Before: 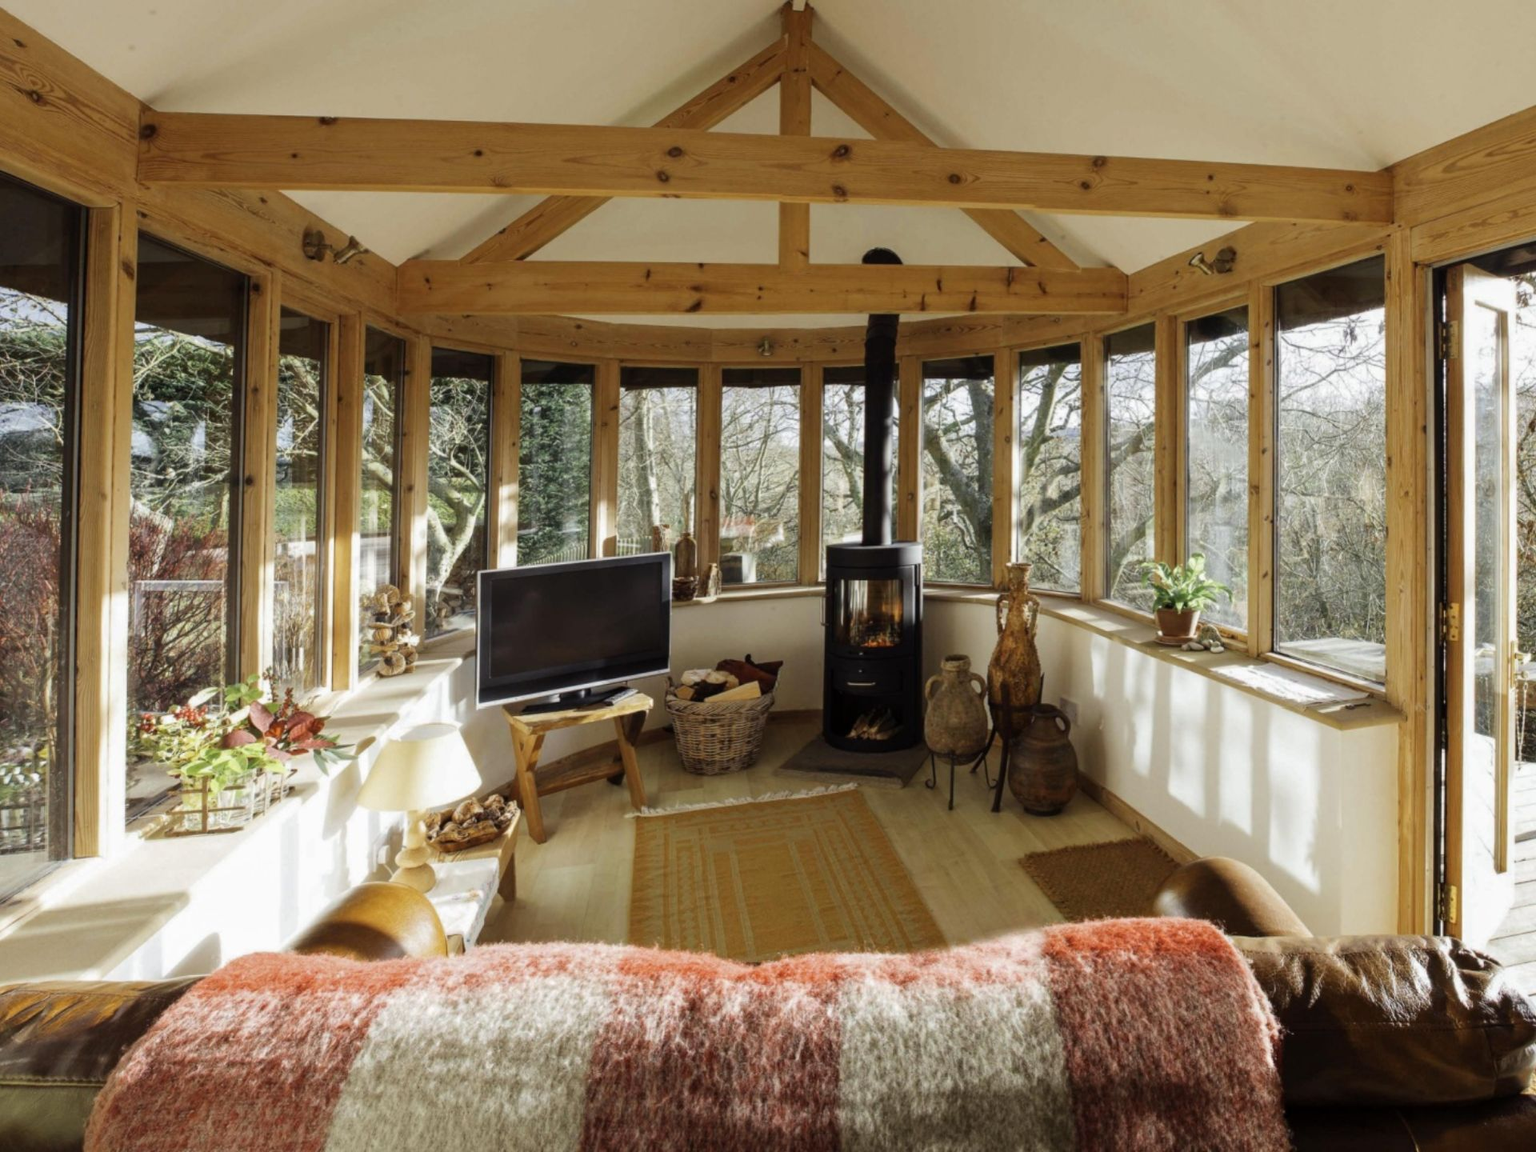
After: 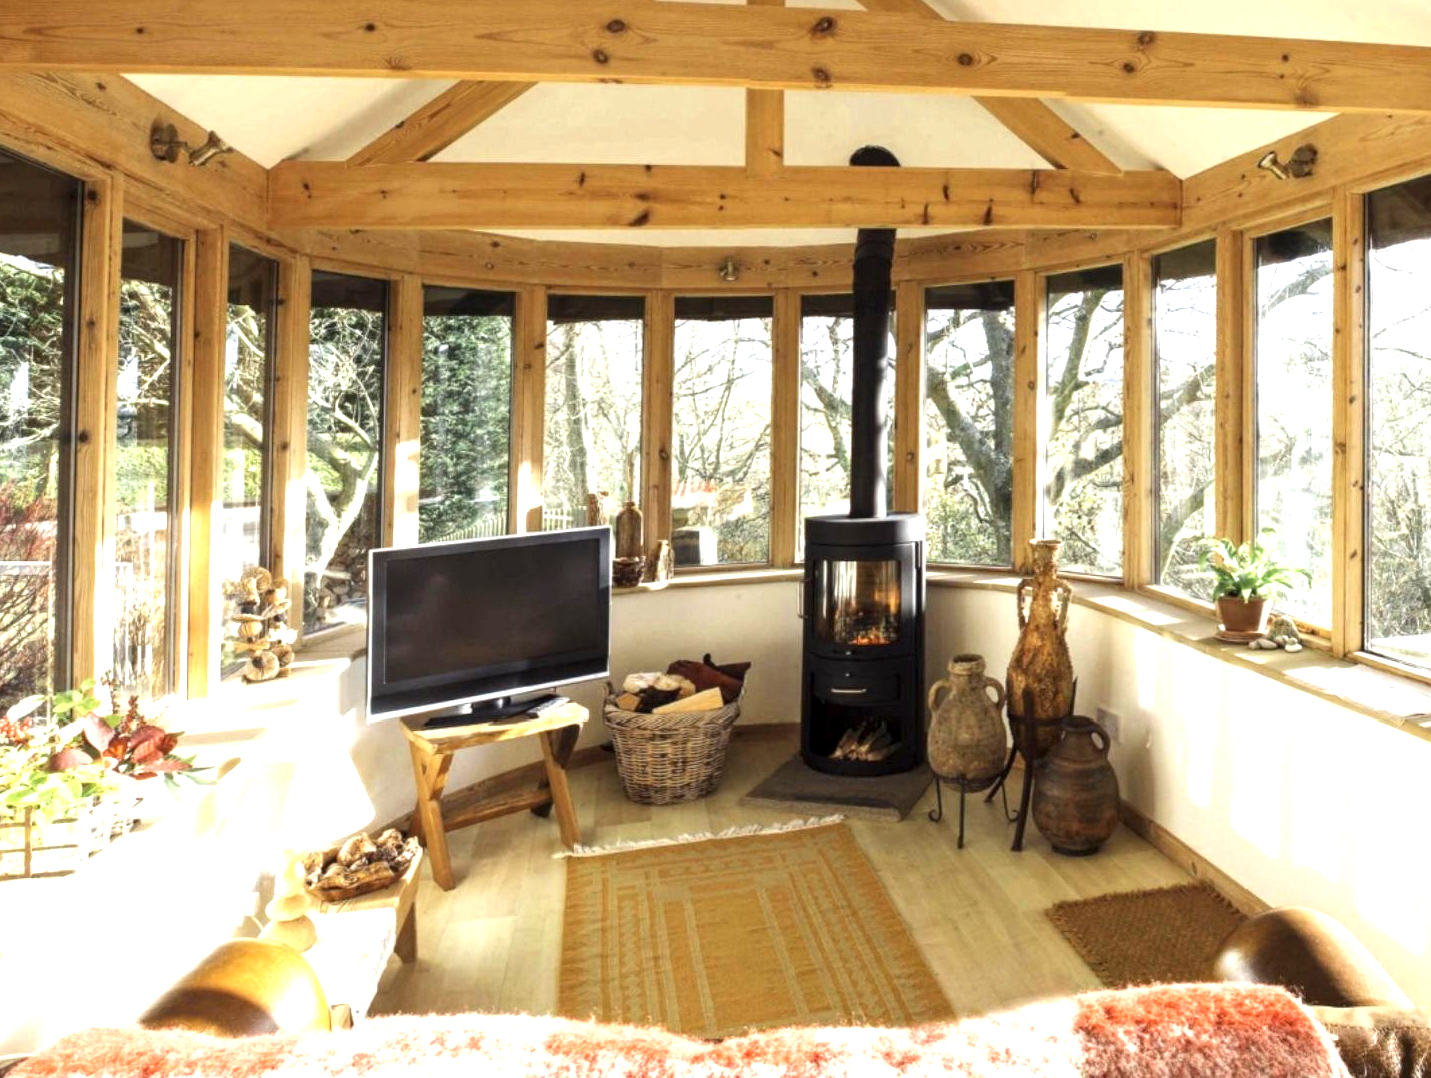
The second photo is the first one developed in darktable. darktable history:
crop and rotate: left 11.896%, top 11.433%, right 13.556%, bottom 13.644%
local contrast: highlights 100%, shadows 103%, detail 120%, midtone range 0.2
exposure: black level correction 0, exposure 1.286 EV, compensate highlight preservation false
